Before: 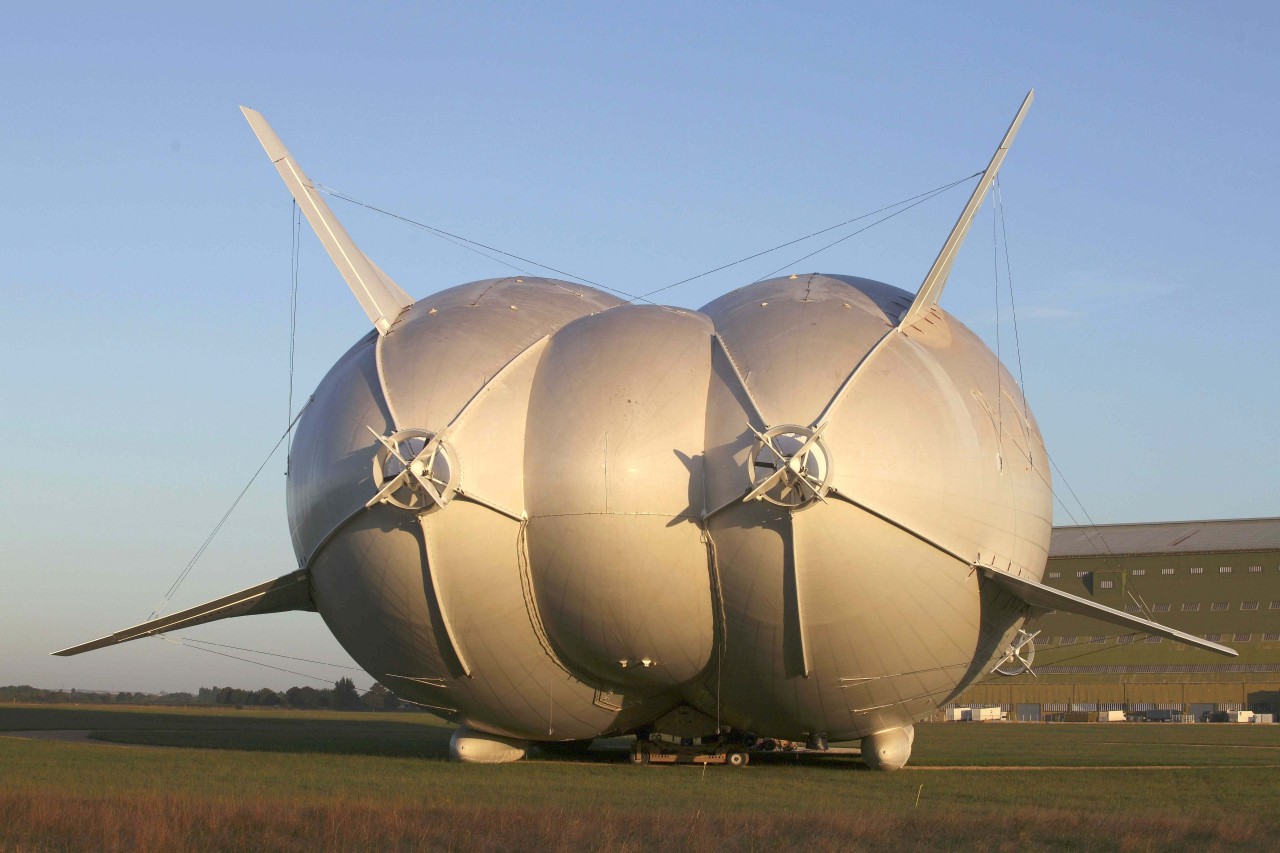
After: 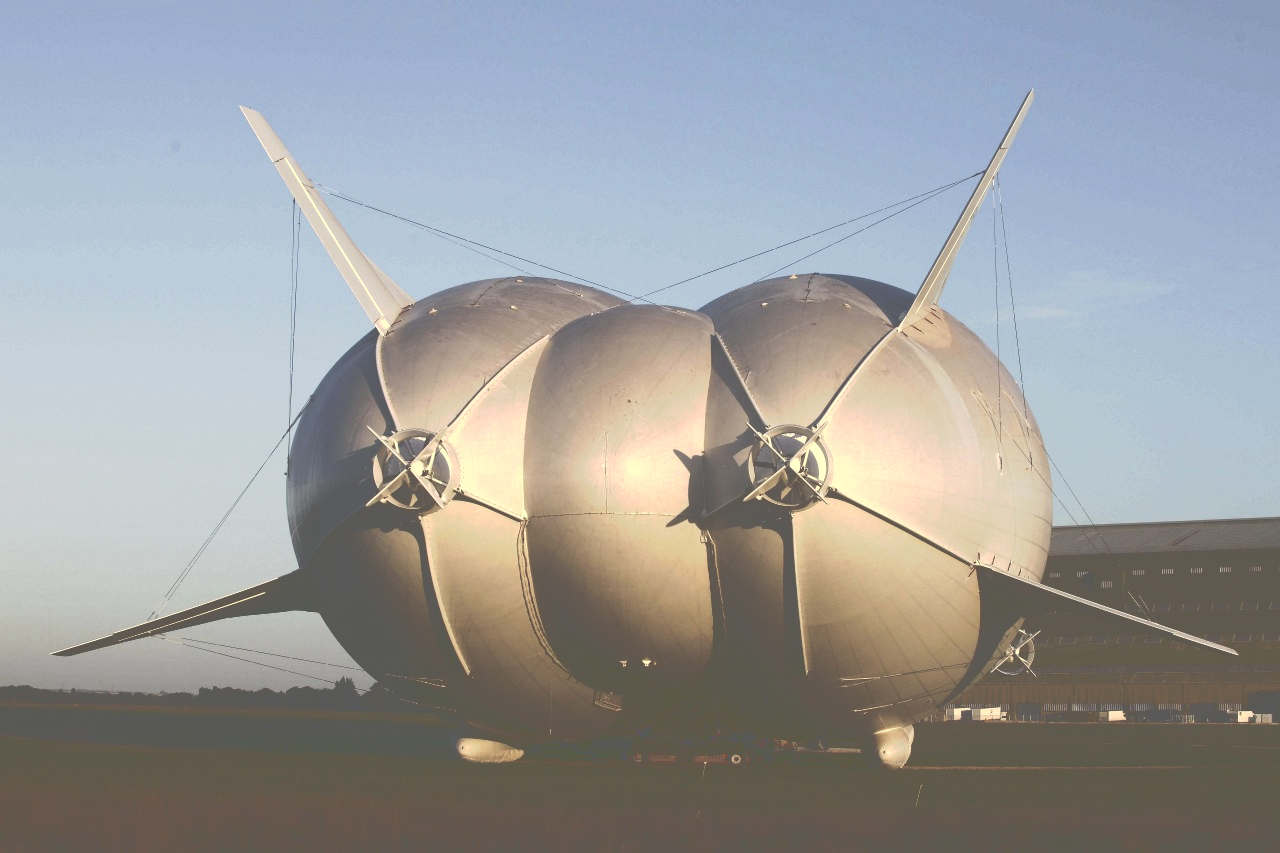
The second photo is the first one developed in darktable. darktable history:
tone curve: curves: ch0 [(0, 0) (0.003, 0.298) (0.011, 0.298) (0.025, 0.298) (0.044, 0.3) (0.069, 0.302) (0.1, 0.312) (0.136, 0.329) (0.177, 0.354) (0.224, 0.376) (0.277, 0.408) (0.335, 0.453) (0.399, 0.503) (0.468, 0.562) (0.543, 0.623) (0.623, 0.686) (0.709, 0.754) (0.801, 0.825) (0.898, 0.873) (1, 1)], preserve colors none
base curve: curves: ch0 [(0, 0.036) (0.083, 0.04) (0.804, 1)]
tone equalizer: -8 EV 0.093 EV, edges refinement/feathering 500, mask exposure compensation -1.57 EV, preserve details guided filter
